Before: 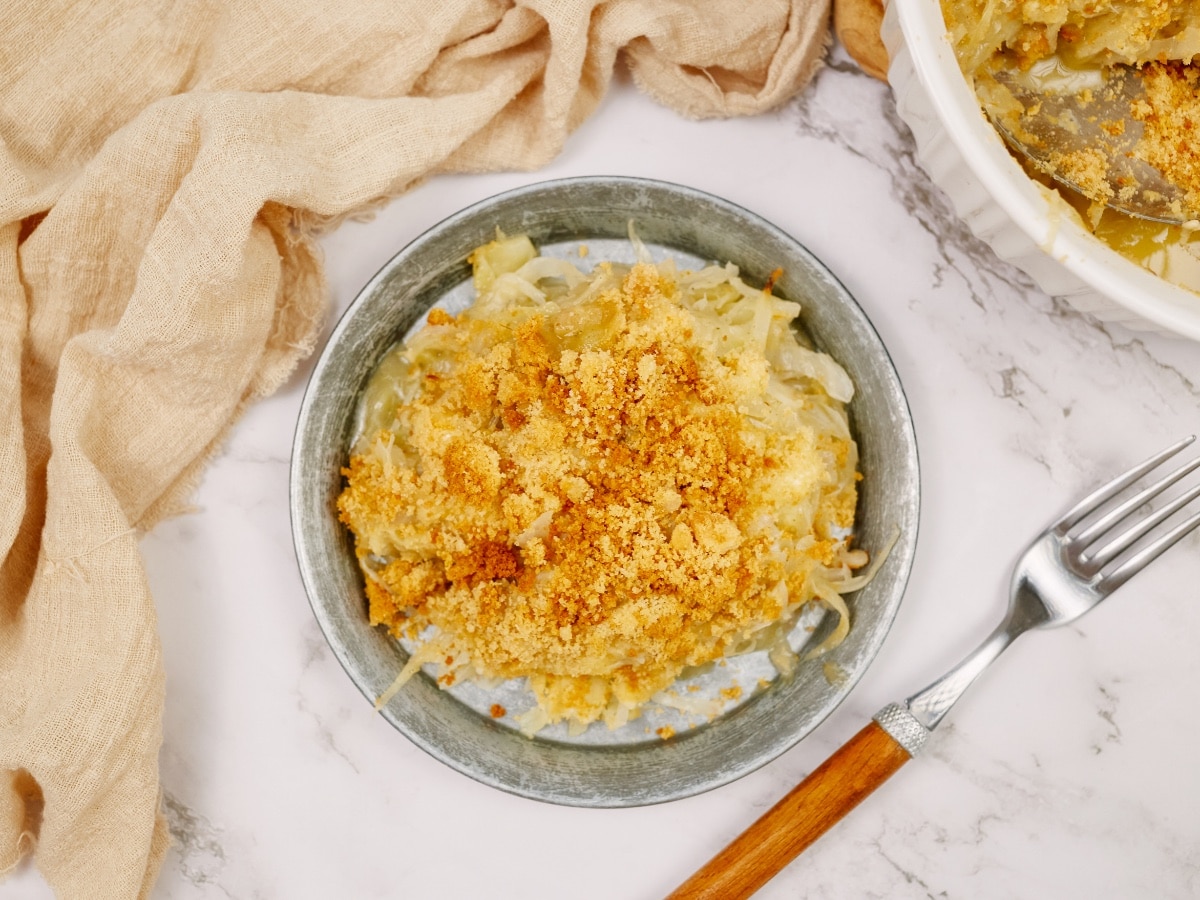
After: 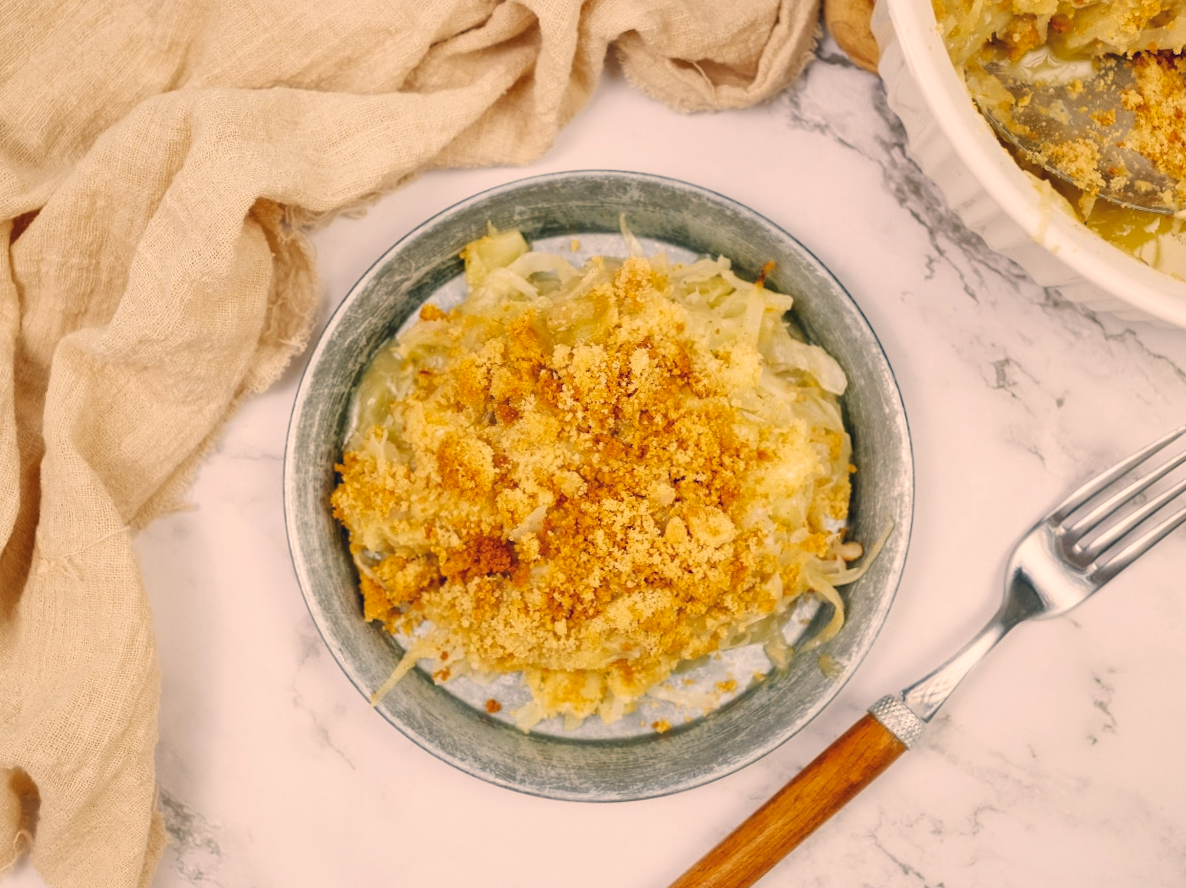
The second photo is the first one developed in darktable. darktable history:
color correction: highlights a* 10.32, highlights b* 14.66, shadows a* -9.59, shadows b* -15.02
rotate and perspective: rotation -0.45°, automatic cropping original format, crop left 0.008, crop right 0.992, crop top 0.012, crop bottom 0.988
